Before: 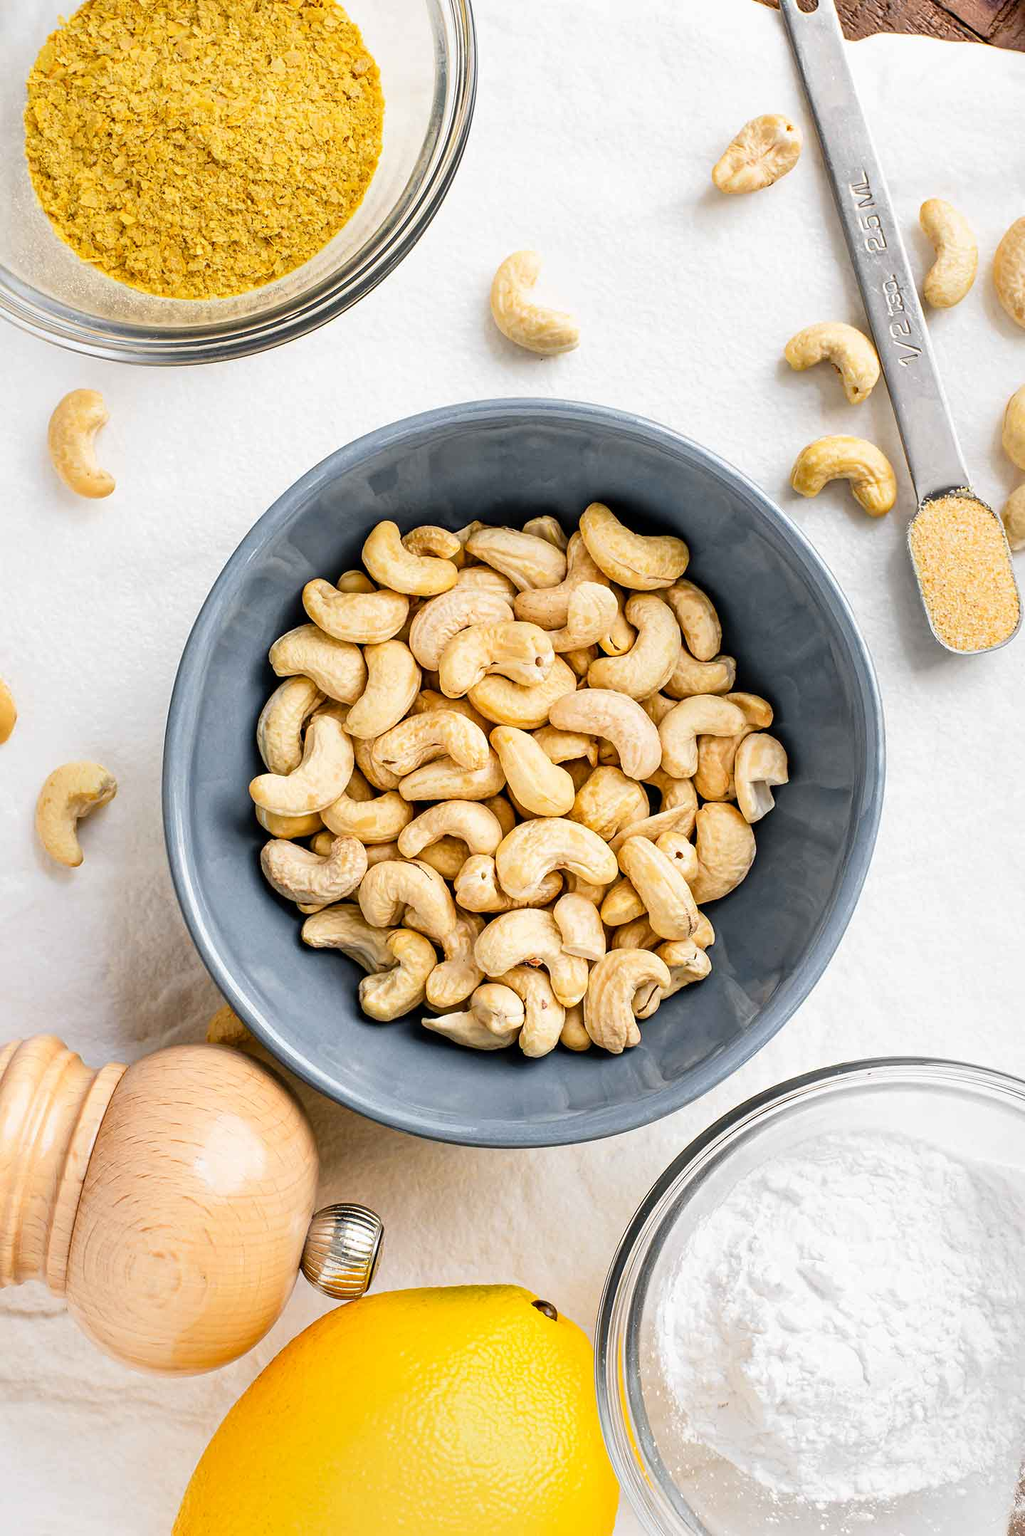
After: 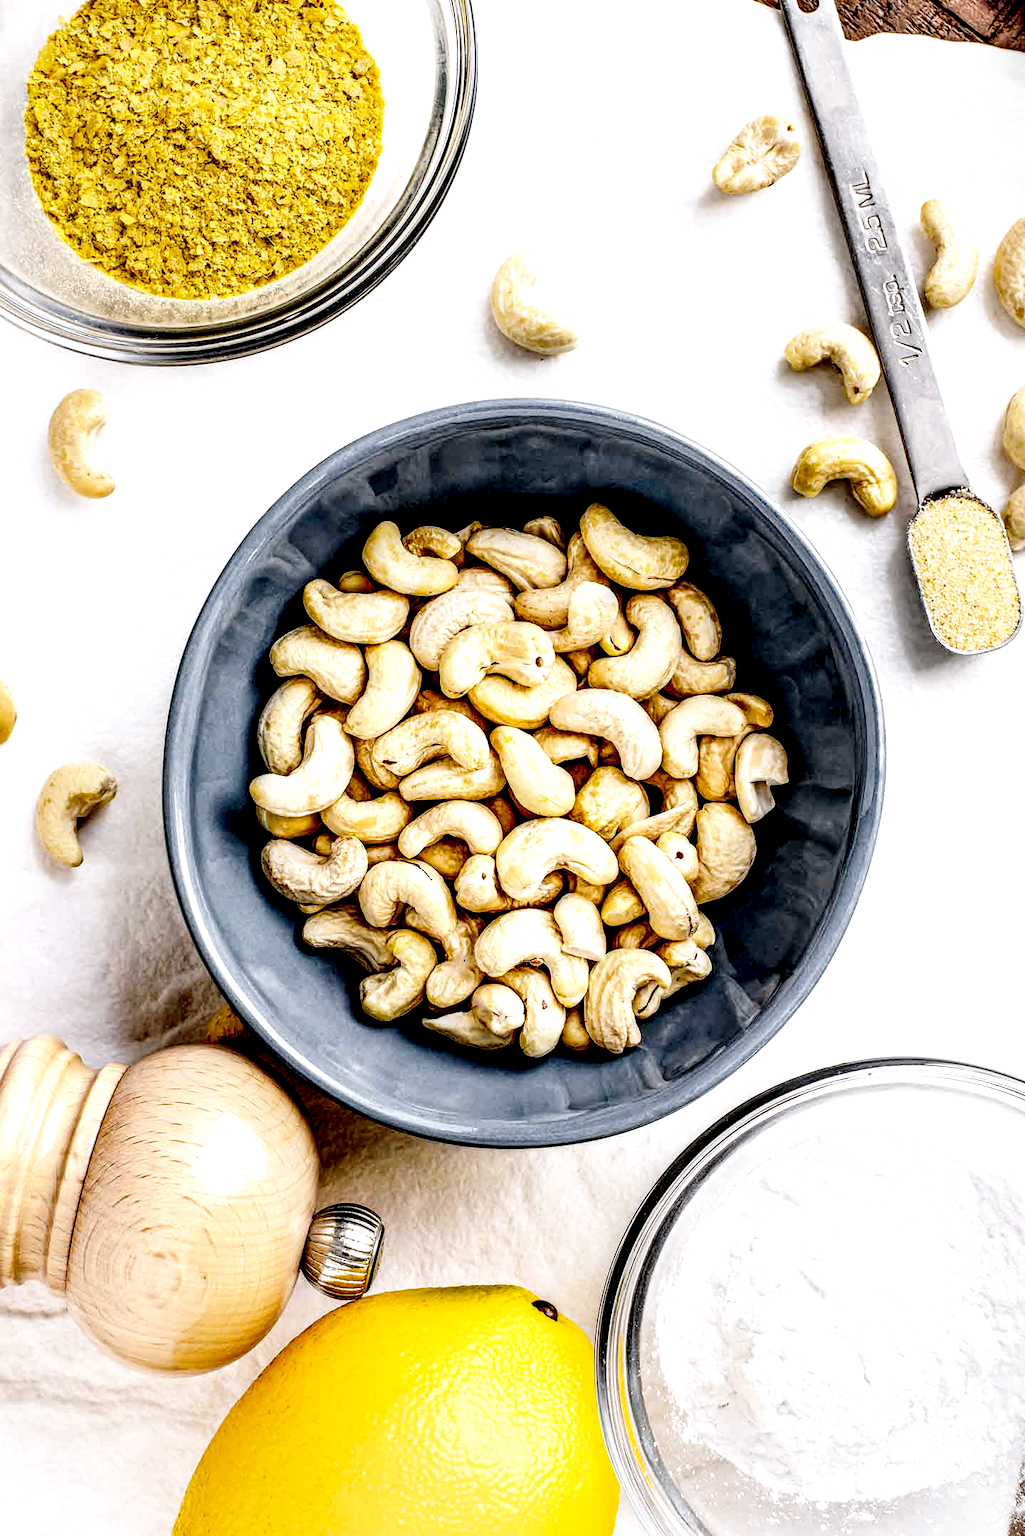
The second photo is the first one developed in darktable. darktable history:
base curve: curves: ch0 [(0, 0) (0.036, 0.025) (0.121, 0.166) (0.206, 0.329) (0.605, 0.79) (1, 1)], preserve colors none
local contrast: shadows 185%, detail 225%
white balance: red 1.009, blue 1.027
